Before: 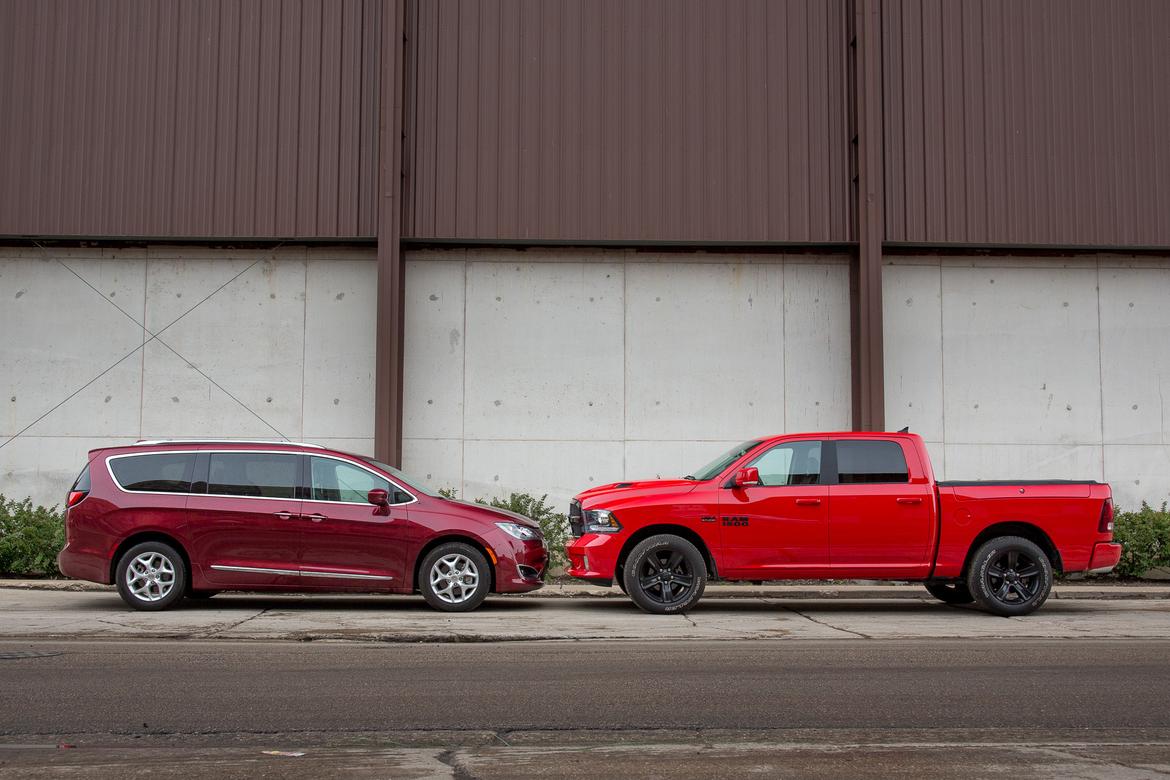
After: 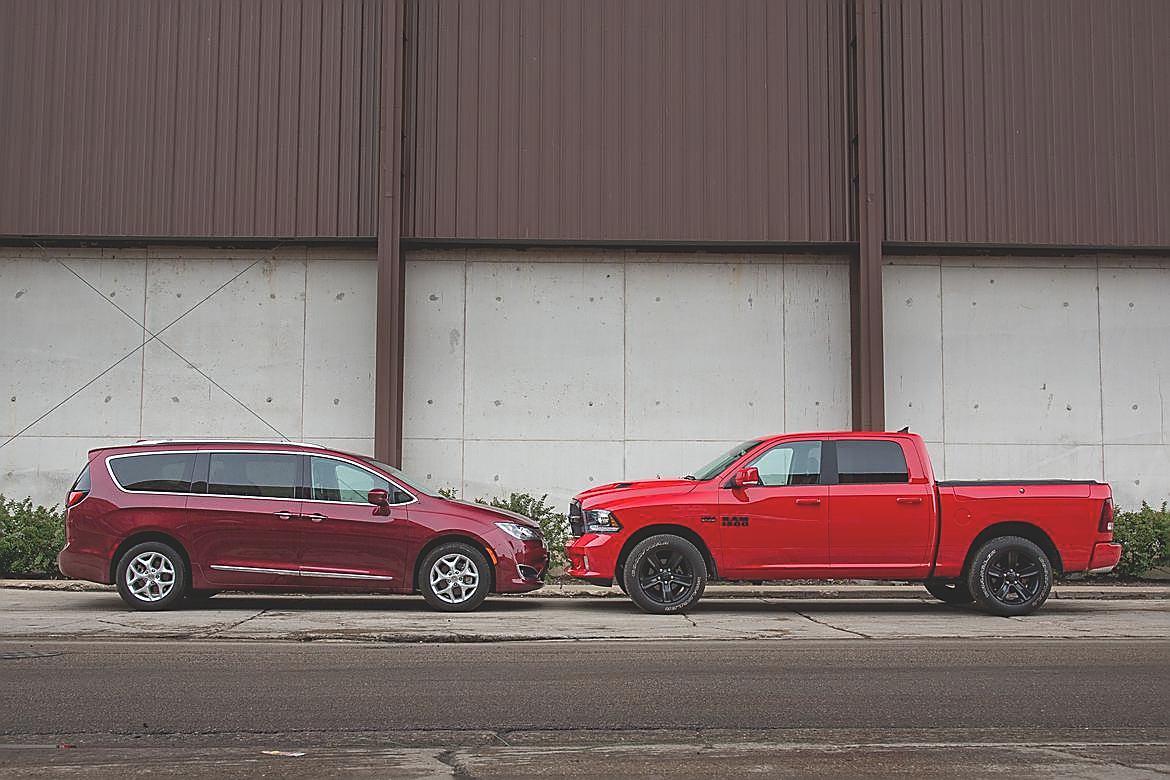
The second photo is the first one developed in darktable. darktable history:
sharpen: radius 1.379, amount 1.264, threshold 0.702
exposure: black level correction -0.021, exposure -0.037 EV, compensate exposure bias true, compensate highlight preservation false
